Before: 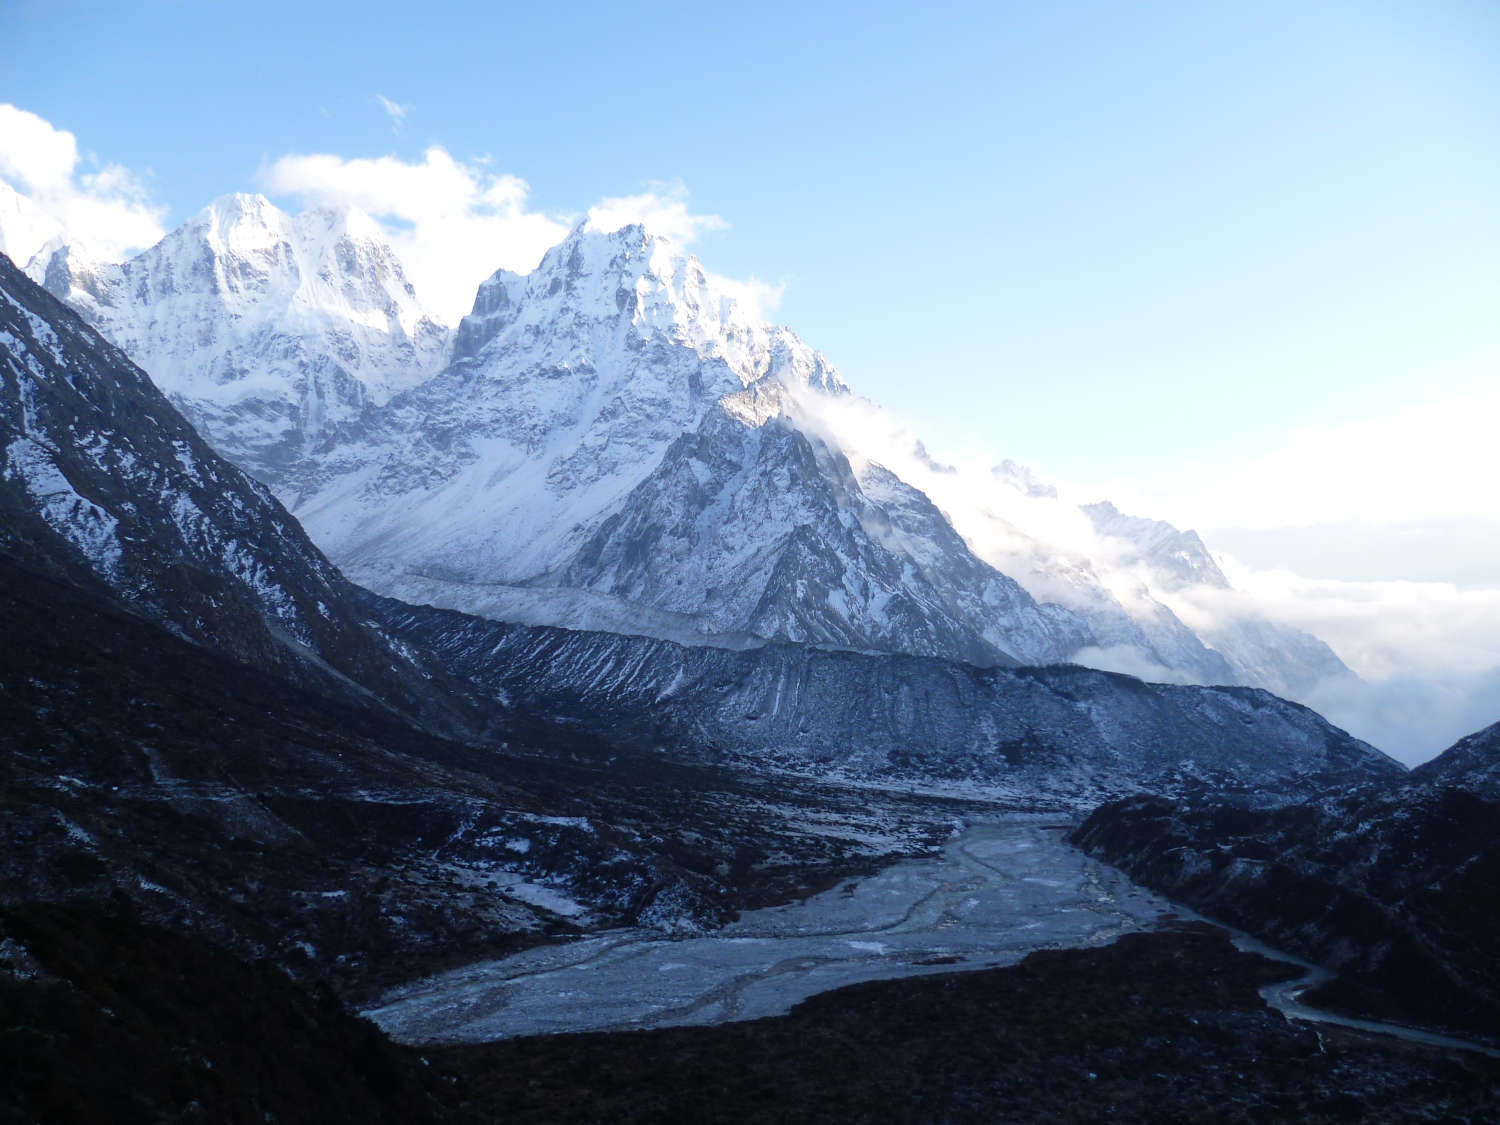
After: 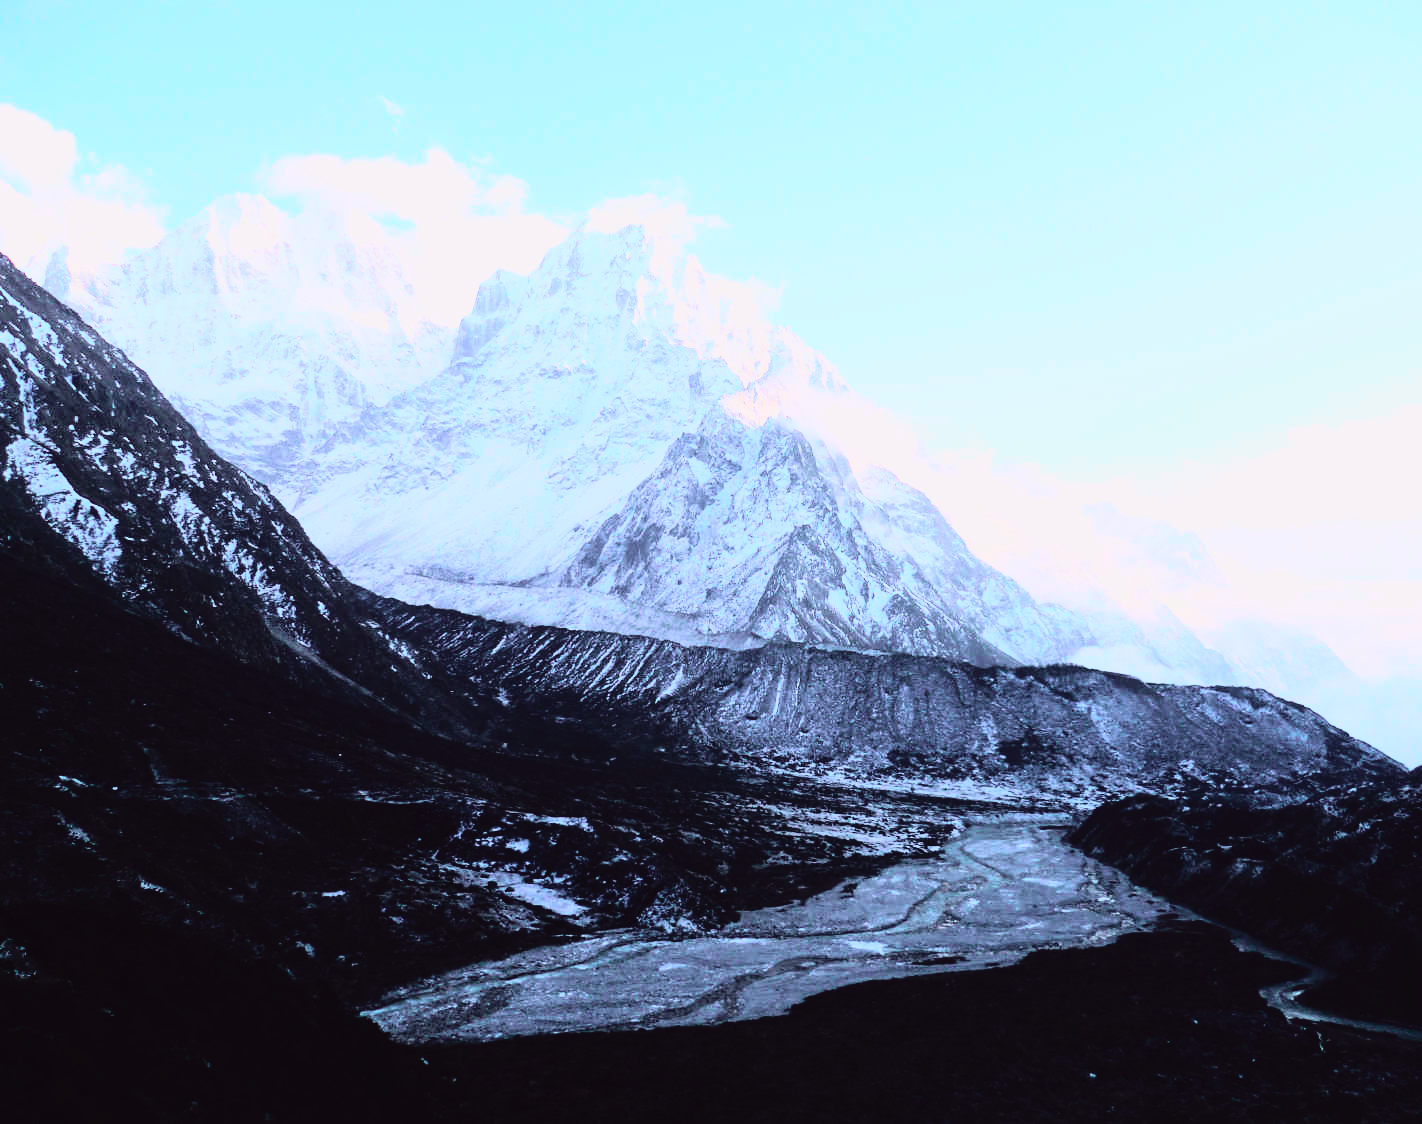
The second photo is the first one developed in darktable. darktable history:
crop and rotate: right 5.167%
rgb curve: curves: ch0 [(0, 0) (0.21, 0.15) (0.24, 0.21) (0.5, 0.75) (0.75, 0.96) (0.89, 0.99) (1, 1)]; ch1 [(0, 0.02) (0.21, 0.13) (0.25, 0.2) (0.5, 0.67) (0.75, 0.9) (0.89, 0.97) (1, 1)]; ch2 [(0, 0.02) (0.21, 0.13) (0.25, 0.2) (0.5, 0.67) (0.75, 0.9) (0.89, 0.97) (1, 1)], compensate middle gray true
tone curve: curves: ch0 [(0, 0.025) (0.15, 0.143) (0.452, 0.486) (0.751, 0.788) (1, 0.961)]; ch1 [(0, 0) (0.43, 0.408) (0.476, 0.469) (0.497, 0.507) (0.546, 0.571) (0.566, 0.607) (0.62, 0.657) (1, 1)]; ch2 [(0, 0) (0.386, 0.397) (0.505, 0.498) (0.547, 0.546) (0.579, 0.58) (1, 1)], color space Lab, independent channels, preserve colors none
